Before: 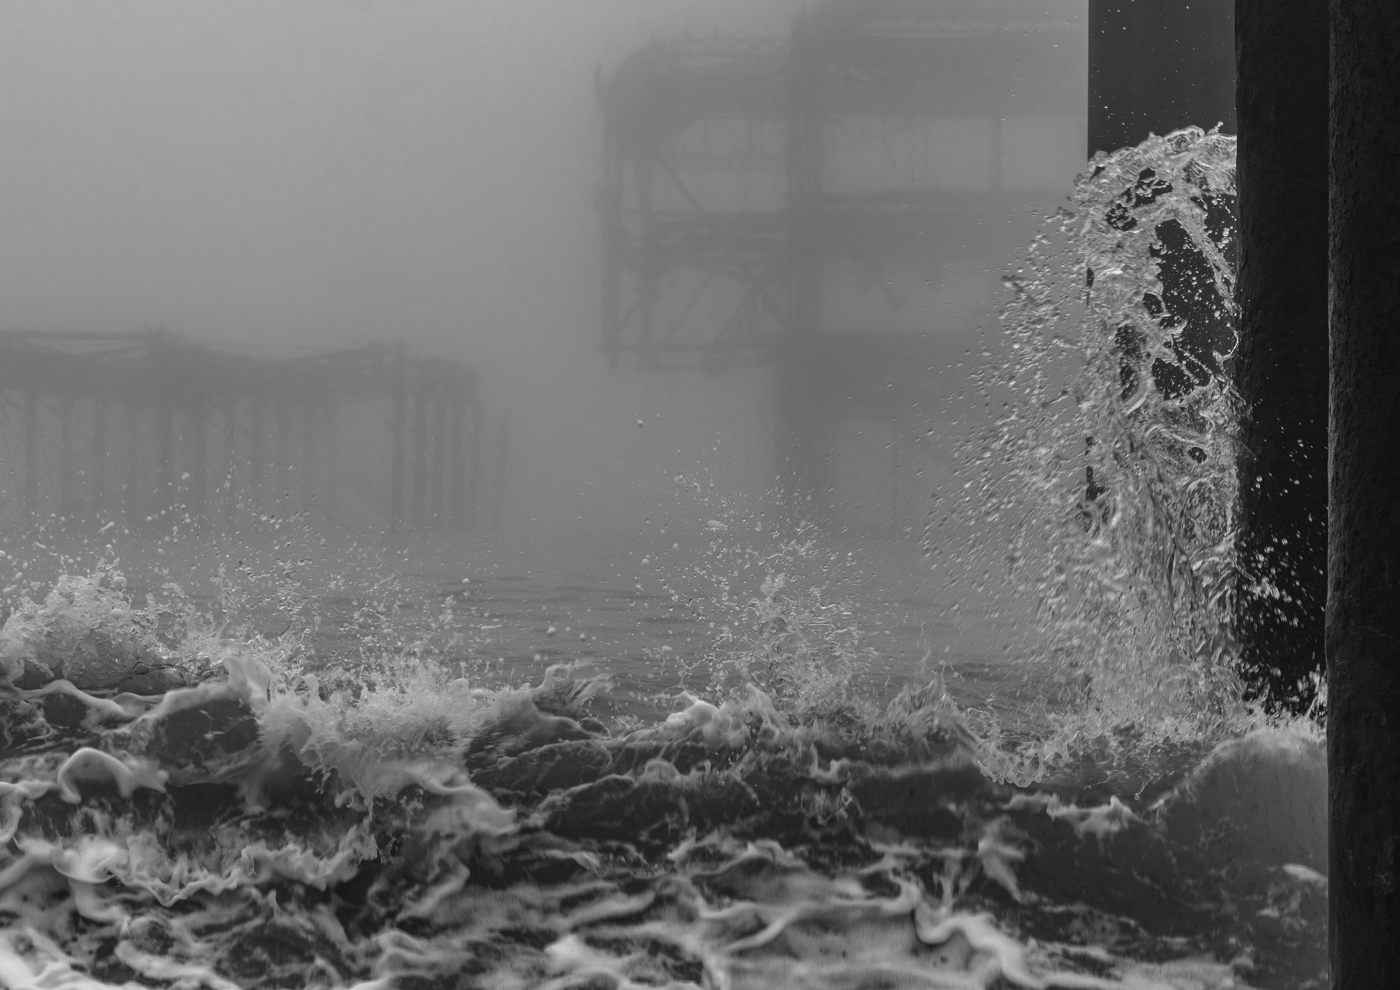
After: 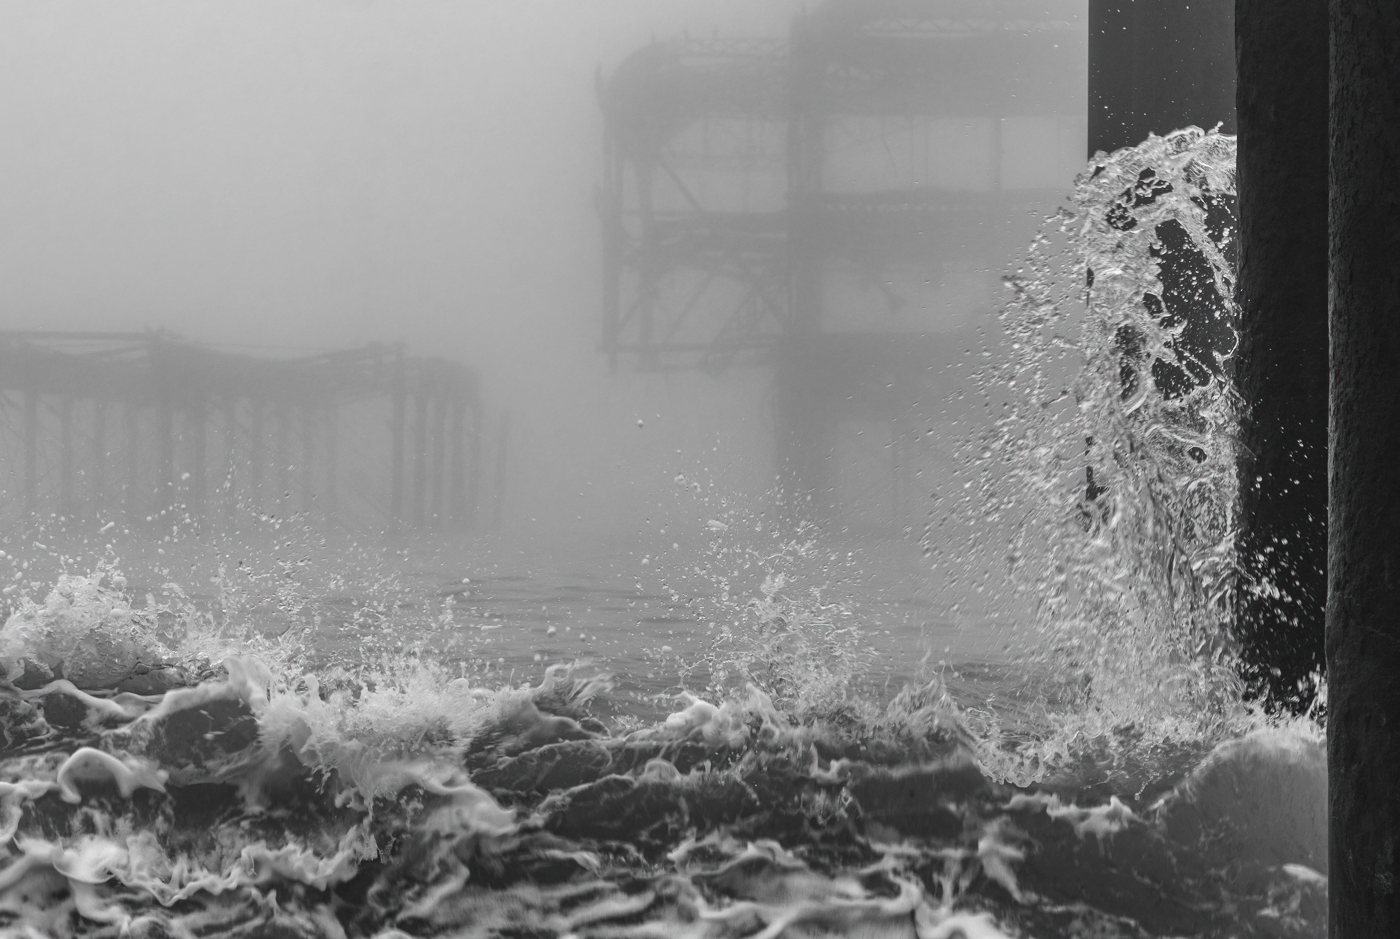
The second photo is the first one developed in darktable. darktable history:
contrast brightness saturation: contrast 0.2, brightness 0.2, saturation 0.8
crop and rotate: top 0%, bottom 5.097%
